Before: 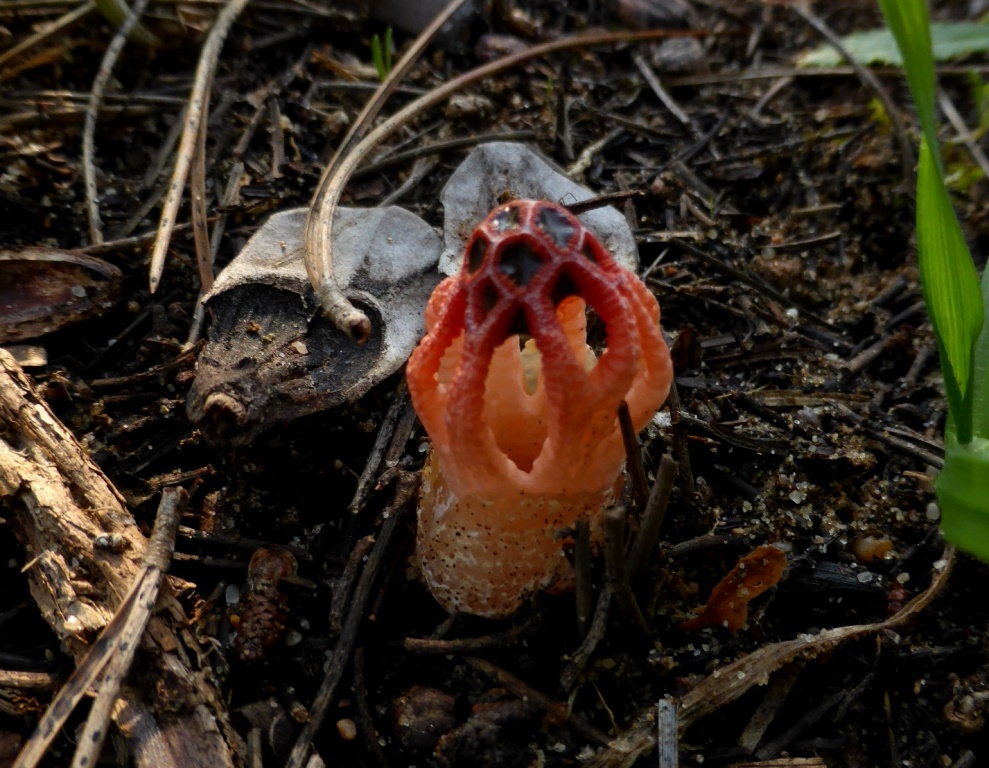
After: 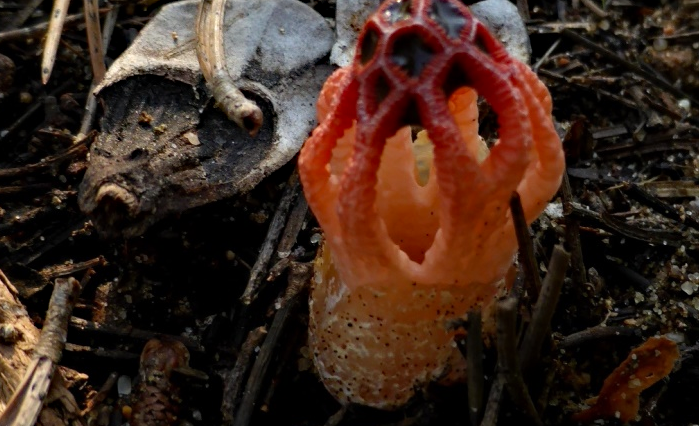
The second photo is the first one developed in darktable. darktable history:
crop: left 10.968%, top 27.261%, right 18.261%, bottom 17.169%
haze removal: strength 0.276, distance 0.257, compatibility mode true
